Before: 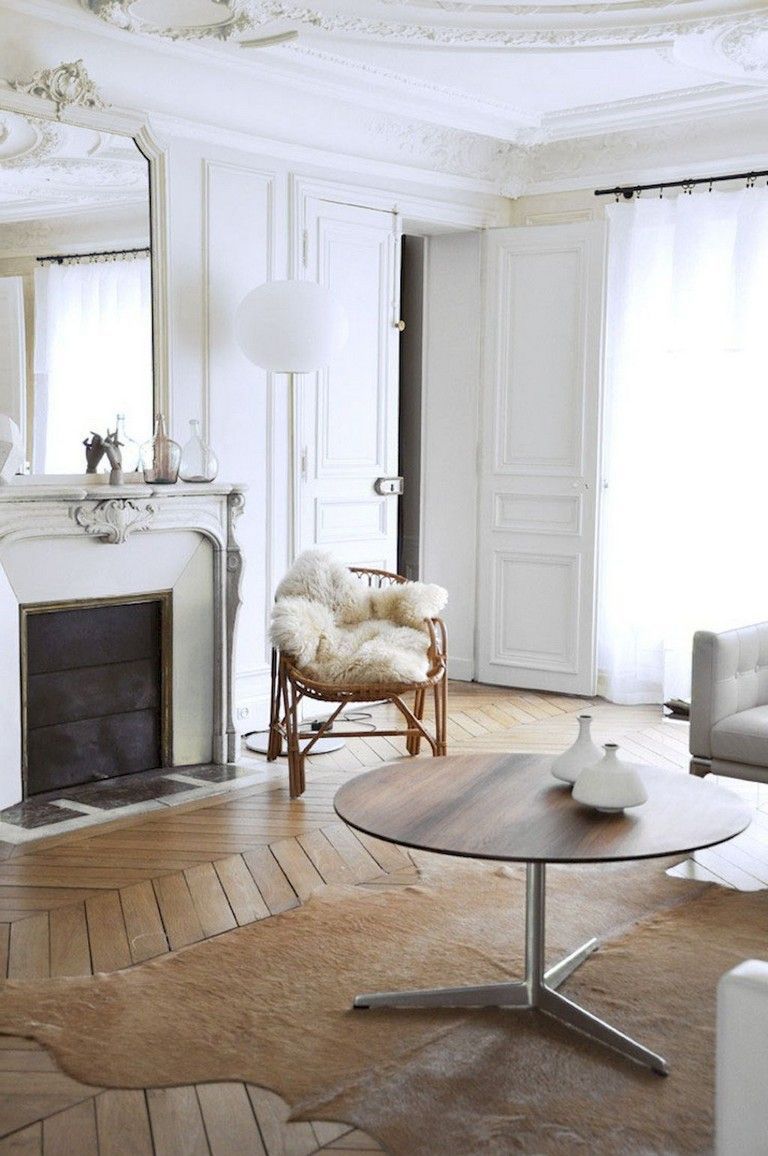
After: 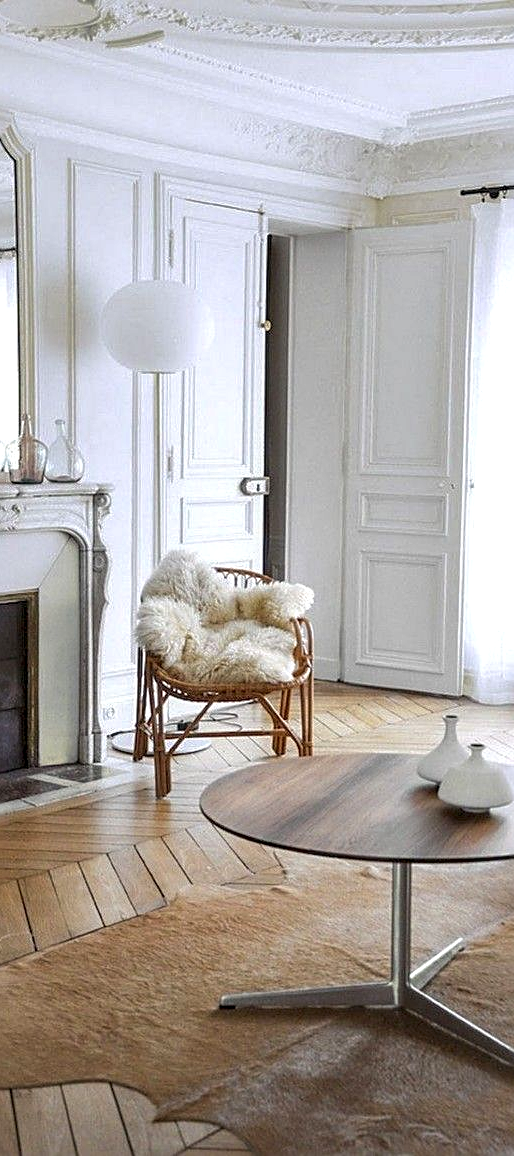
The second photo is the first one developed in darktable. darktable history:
crop and rotate: left 17.546%, right 15.428%
sharpen: on, module defaults
shadows and highlights: shadows 9.21, white point adjustment 0.821, highlights -39.66
local contrast: detail 130%
exposure: compensate highlight preservation false
tone equalizer: edges refinement/feathering 500, mask exposure compensation -1.57 EV, preserve details no
contrast brightness saturation: saturation 0.128
